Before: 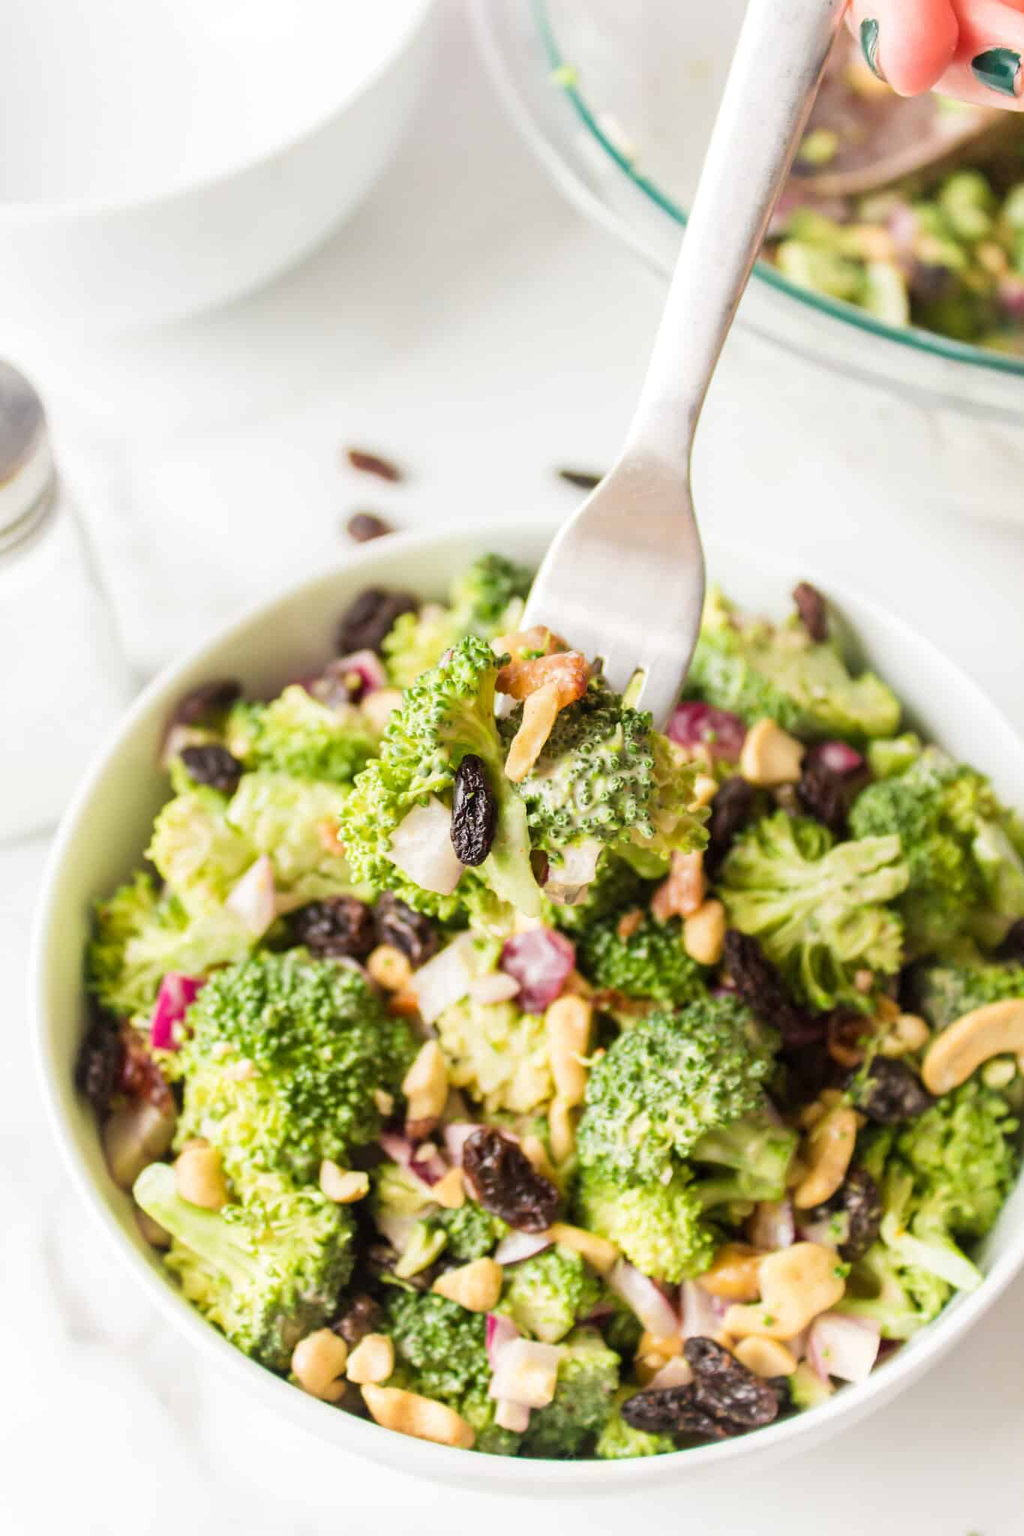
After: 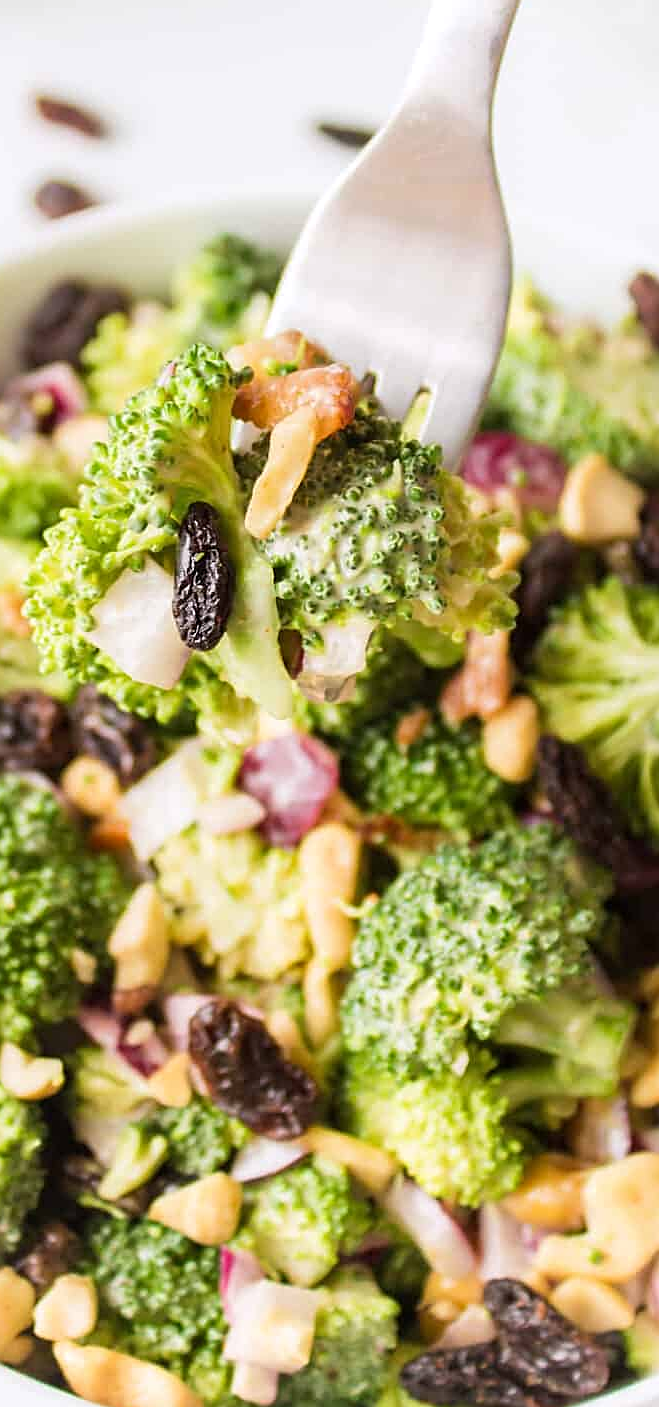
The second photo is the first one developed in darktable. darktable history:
sharpen: on, module defaults
white balance: red 1.004, blue 1.024
crop: left 31.379%, top 24.658%, right 20.326%, bottom 6.628%
